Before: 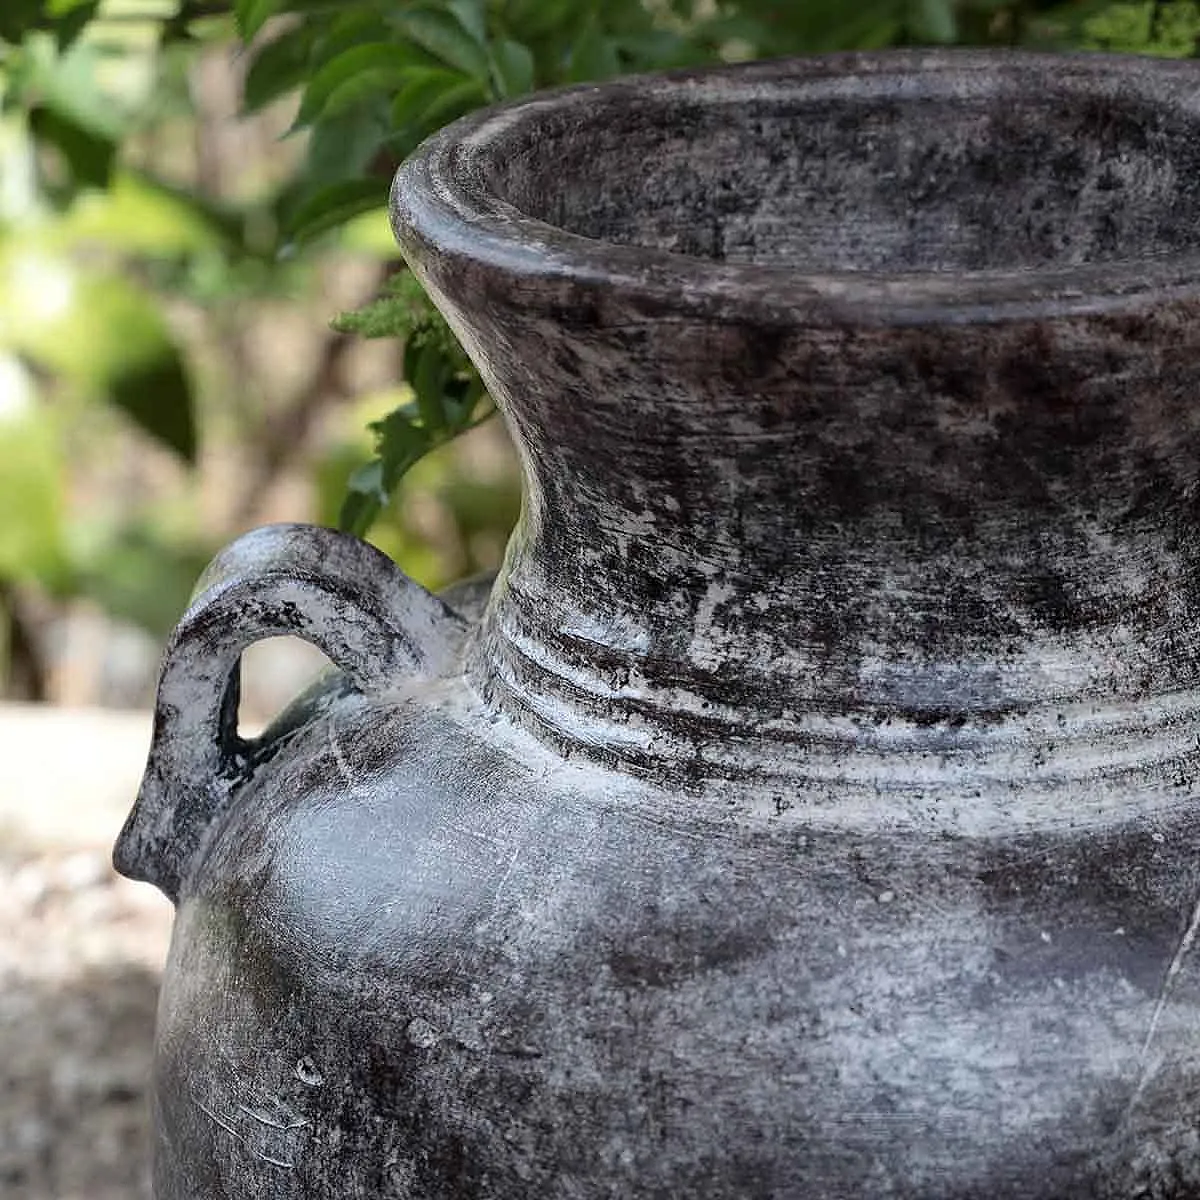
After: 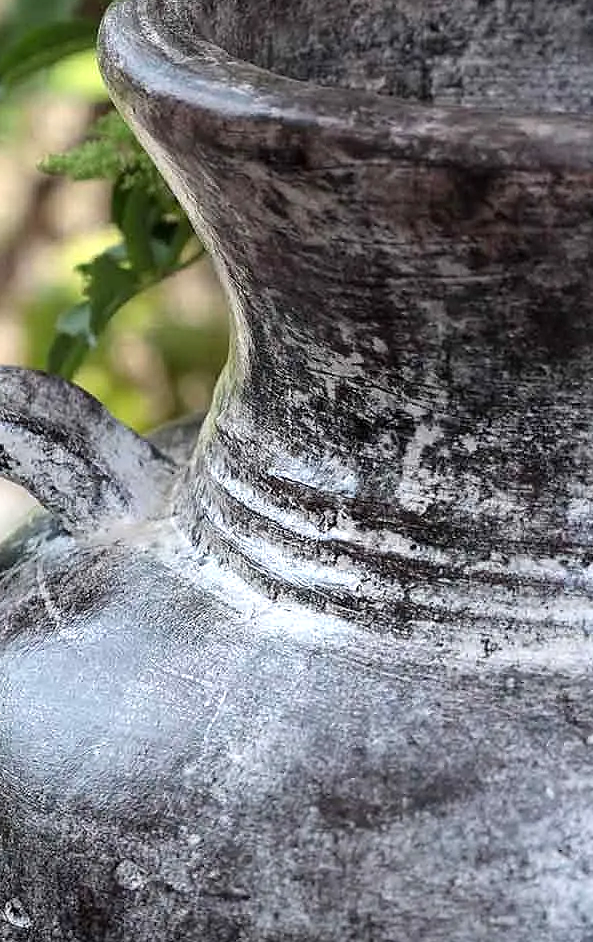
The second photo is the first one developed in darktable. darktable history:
crop and rotate: angle 0.02°, left 24.353%, top 13.219%, right 26.156%, bottom 8.224%
exposure: exposure 0.485 EV, compensate highlight preservation false
